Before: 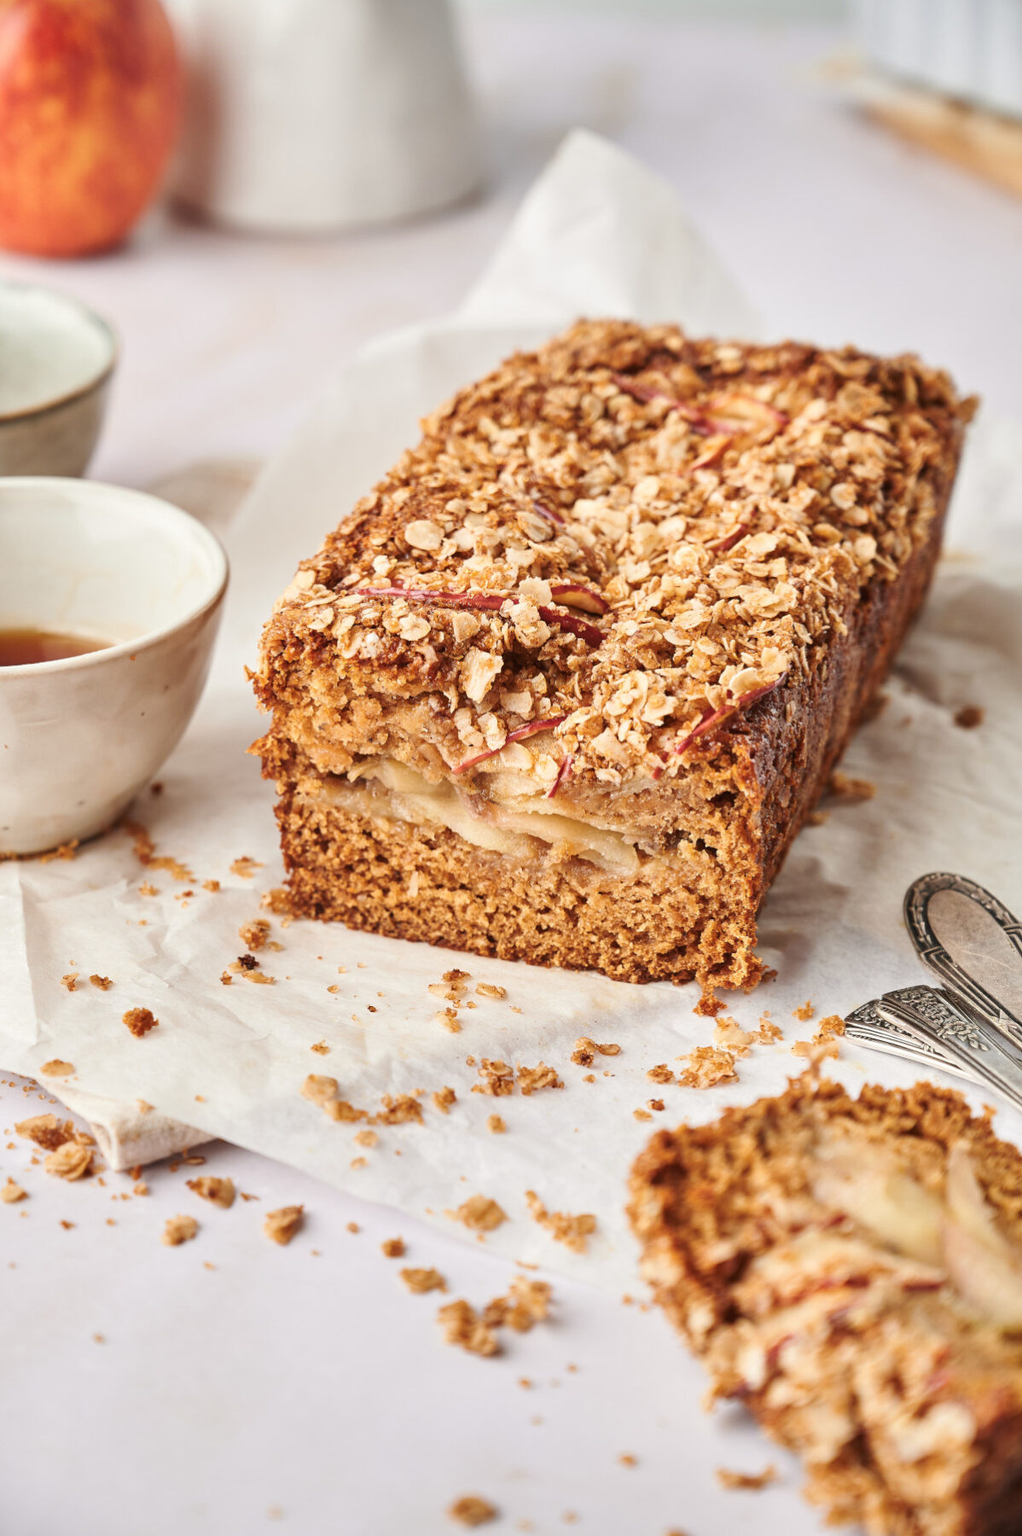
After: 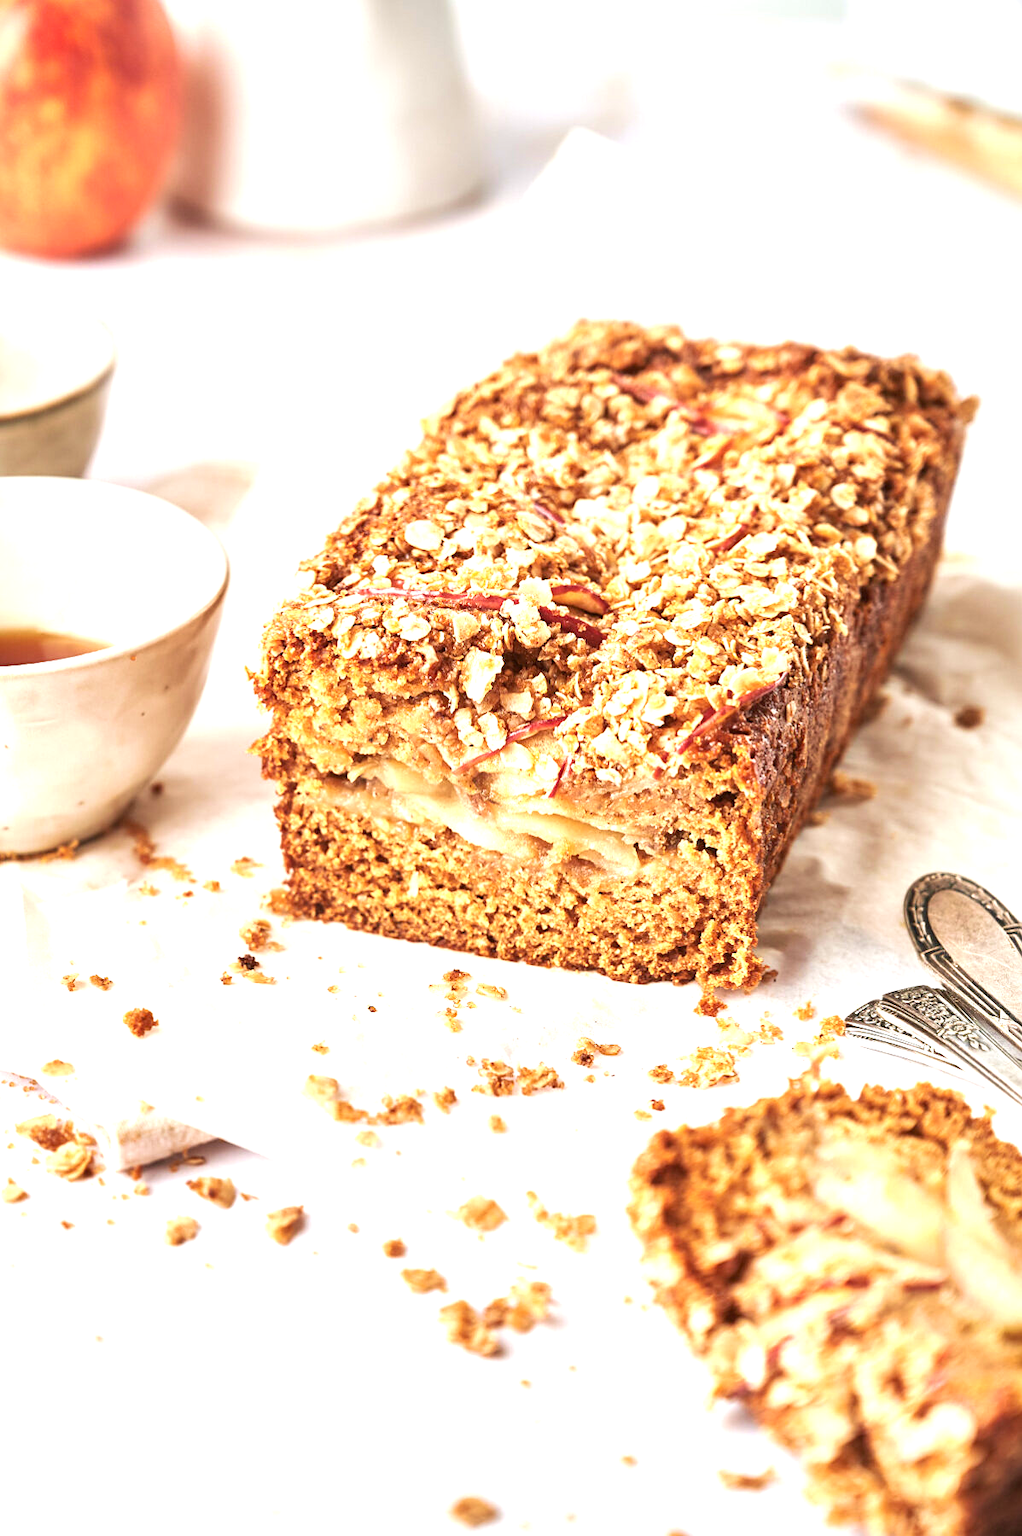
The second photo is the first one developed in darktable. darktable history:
sharpen: amount 0.2
exposure: black level correction 0.001, exposure 0.955 EV, compensate exposure bias true, compensate highlight preservation false
velvia: strength 30%
